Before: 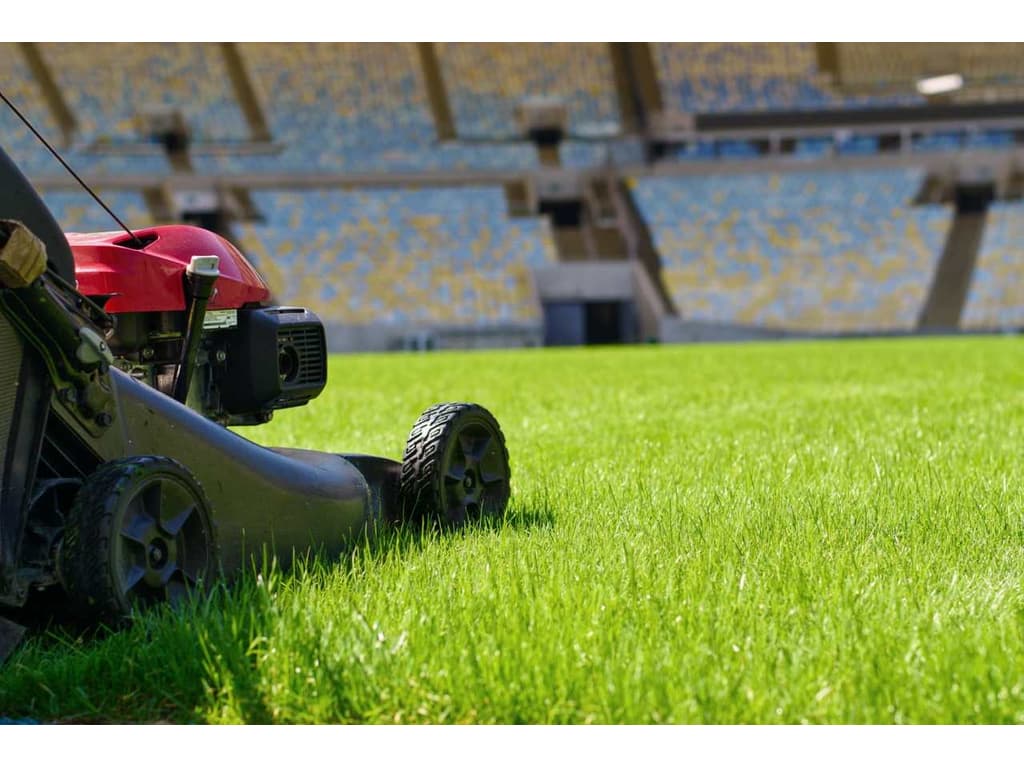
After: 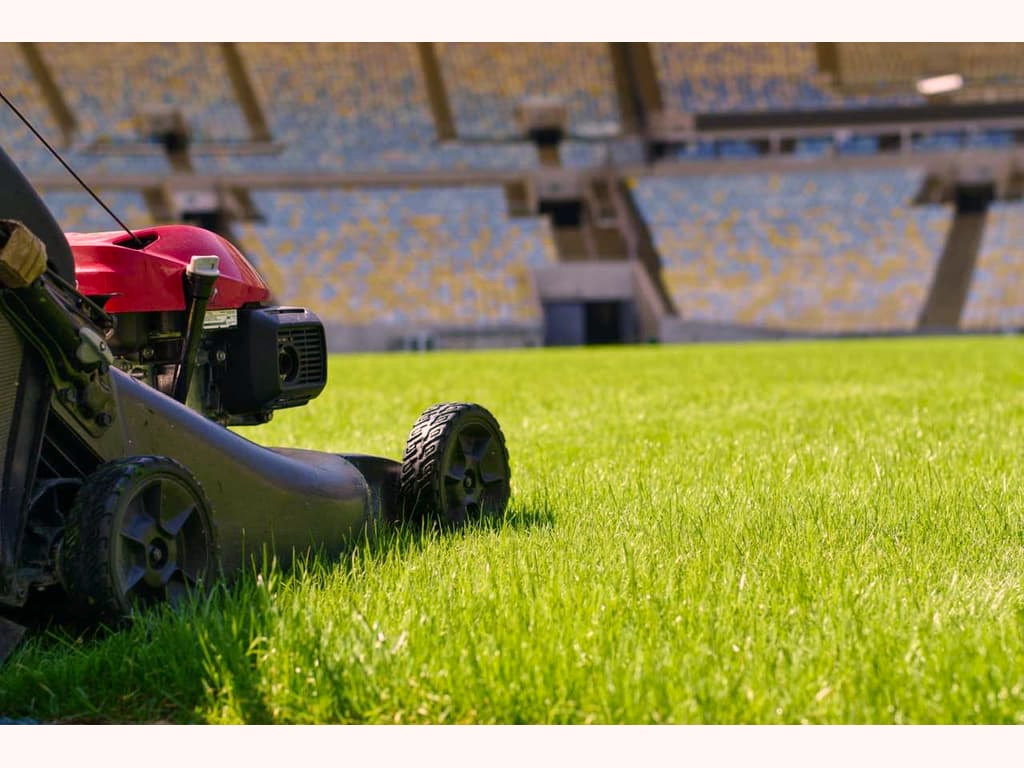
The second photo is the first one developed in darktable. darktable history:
color correction: highlights a* 12.23, highlights b* 5.41
